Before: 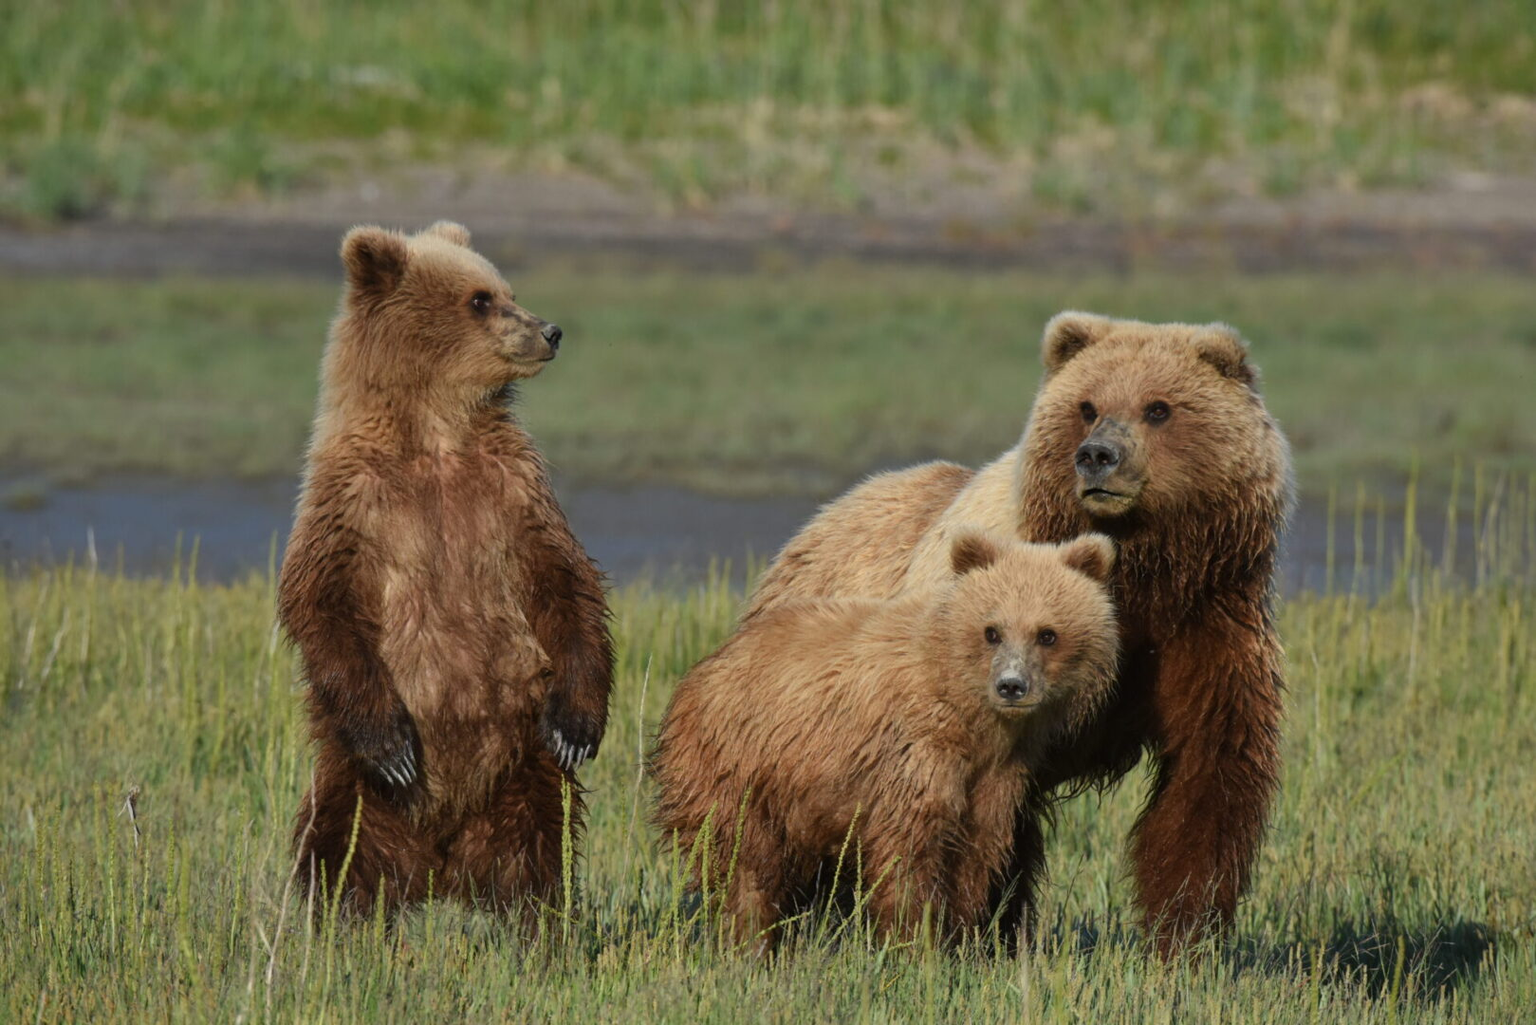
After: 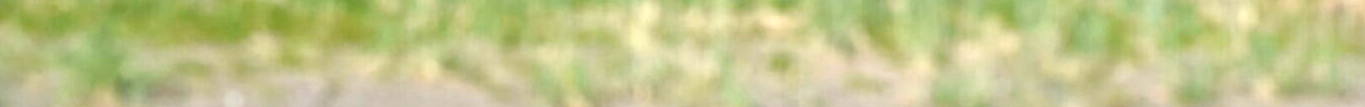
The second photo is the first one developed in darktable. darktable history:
color balance rgb: perceptual saturation grading › global saturation 20%, perceptual saturation grading › highlights -25%, perceptual saturation grading › shadows 25%
crop and rotate: left 9.644%, top 9.491%, right 6.021%, bottom 80.509%
exposure: black level correction 0, exposure 1.45 EV, compensate exposure bias true, compensate highlight preservation false
